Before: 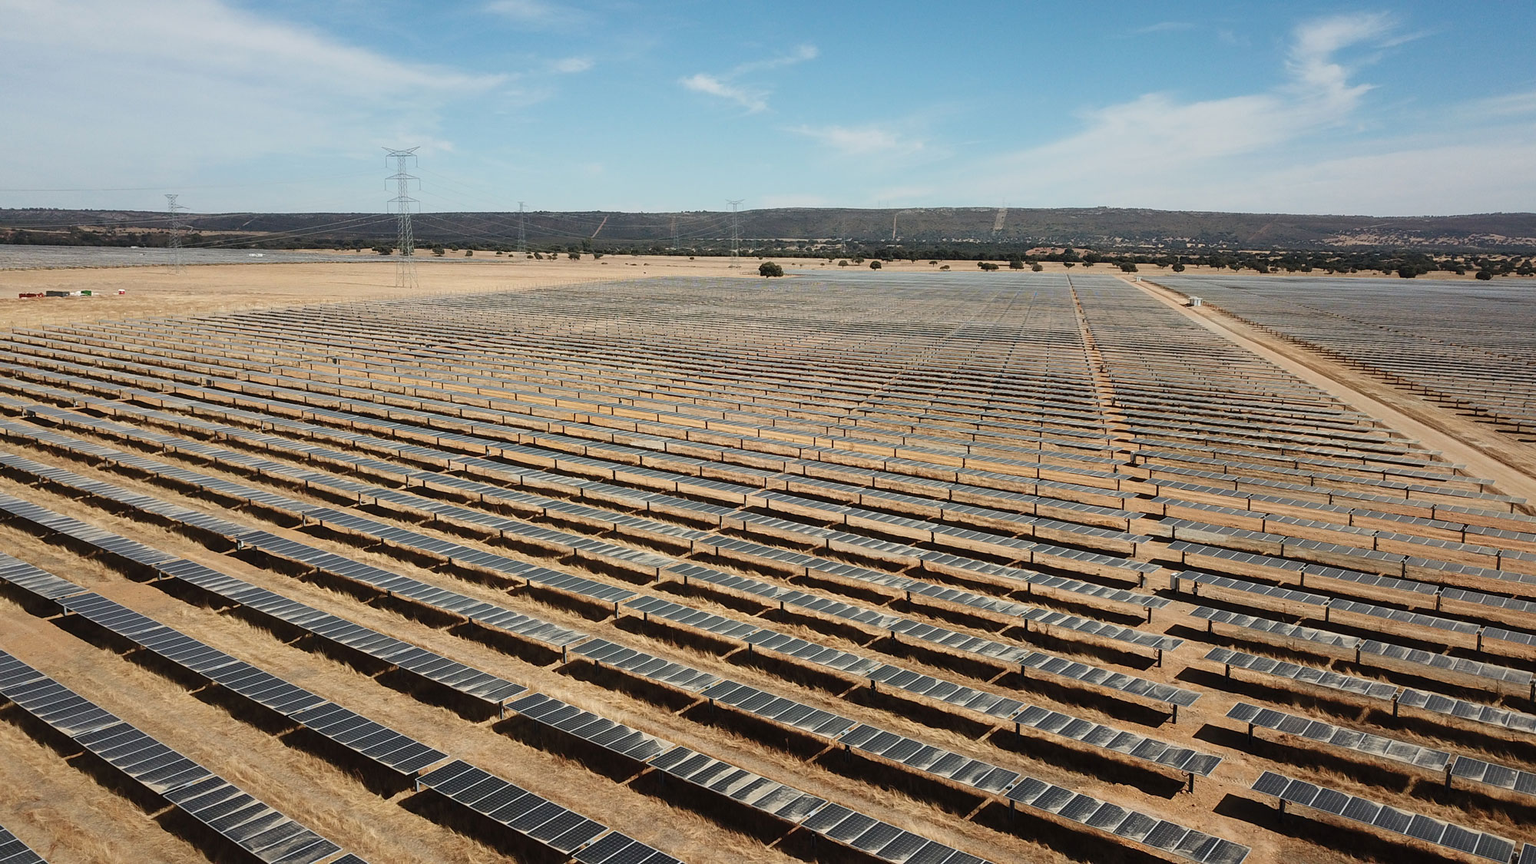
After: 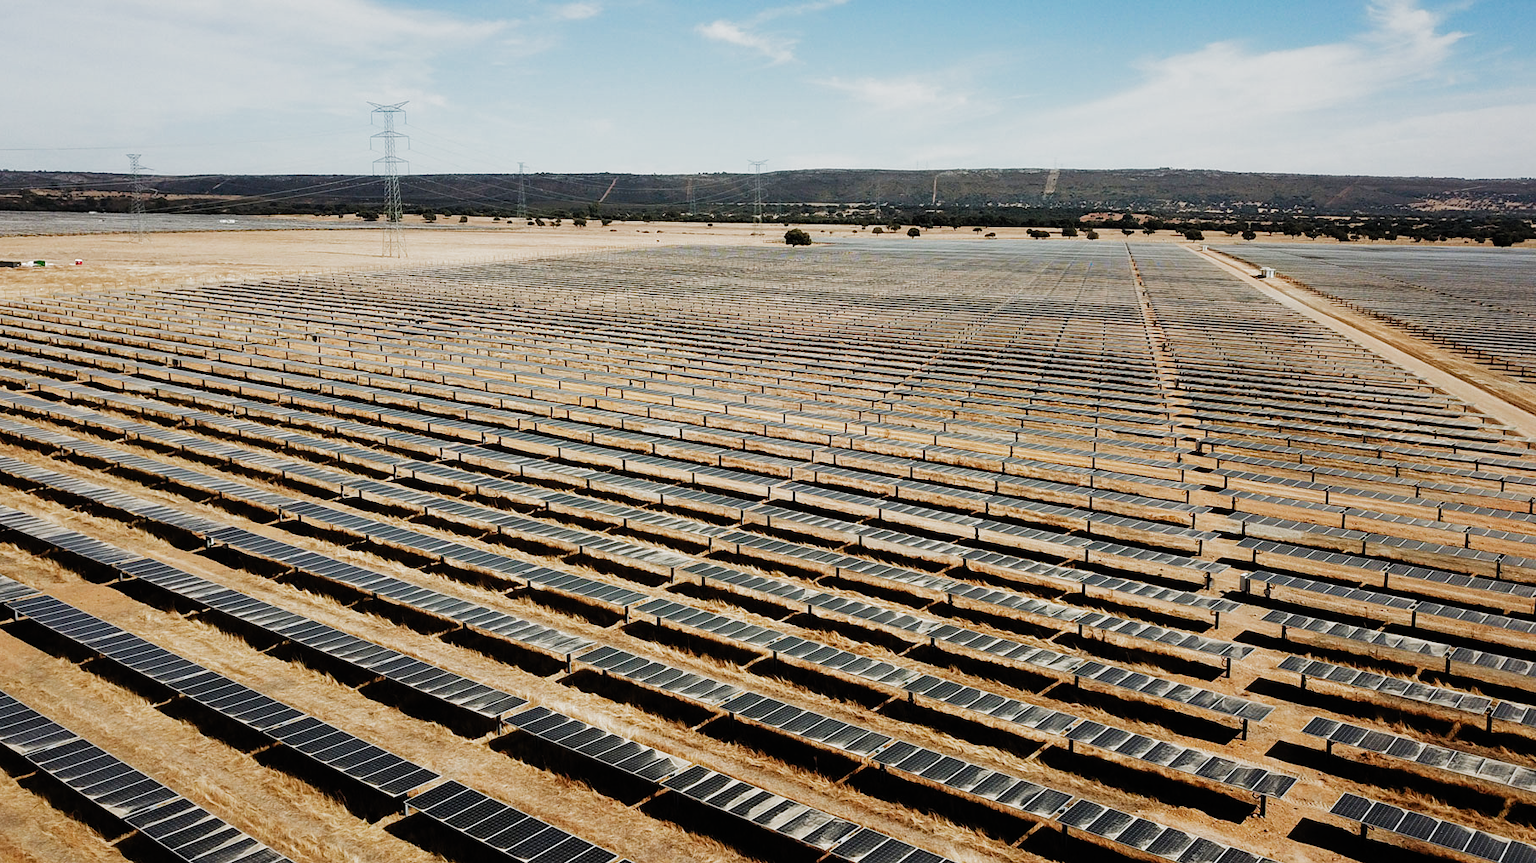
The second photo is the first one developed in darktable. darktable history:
crop: left 3.305%, top 6.436%, right 6.389%, bottom 3.258%
filmic rgb: black relative exposure -6.43 EV, white relative exposure 2.43 EV, threshold 3 EV, hardness 5.27, latitude 0.1%, contrast 1.425, highlights saturation mix 2%, preserve chrominance no, color science v5 (2021), contrast in shadows safe, contrast in highlights safe, enable highlight reconstruction true
